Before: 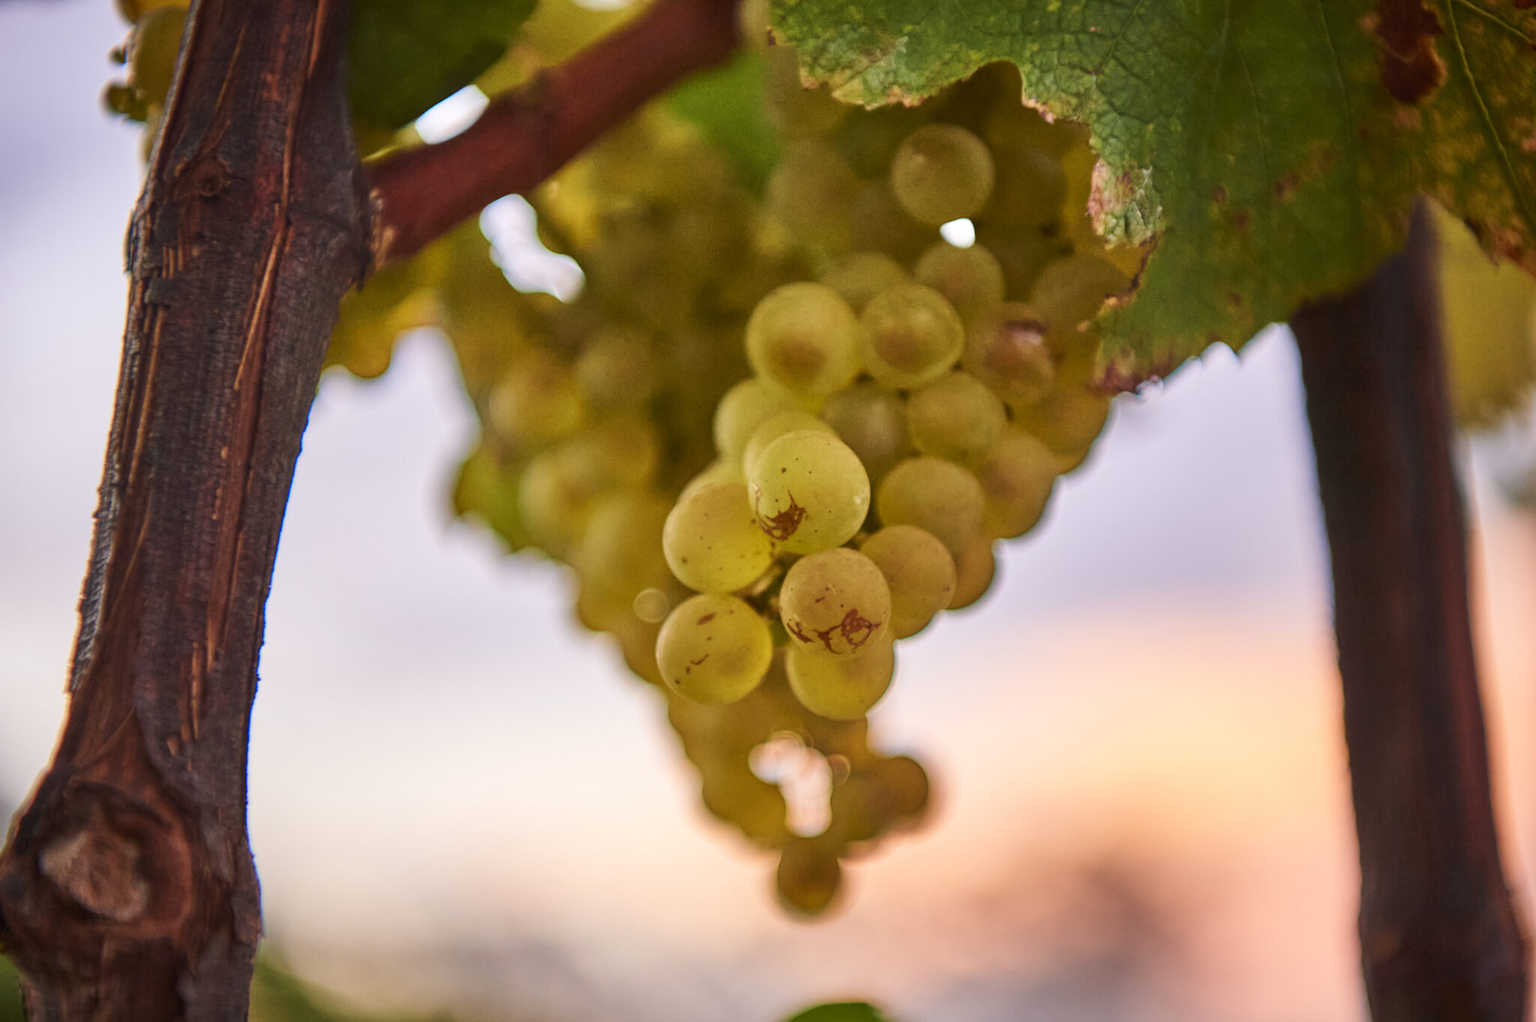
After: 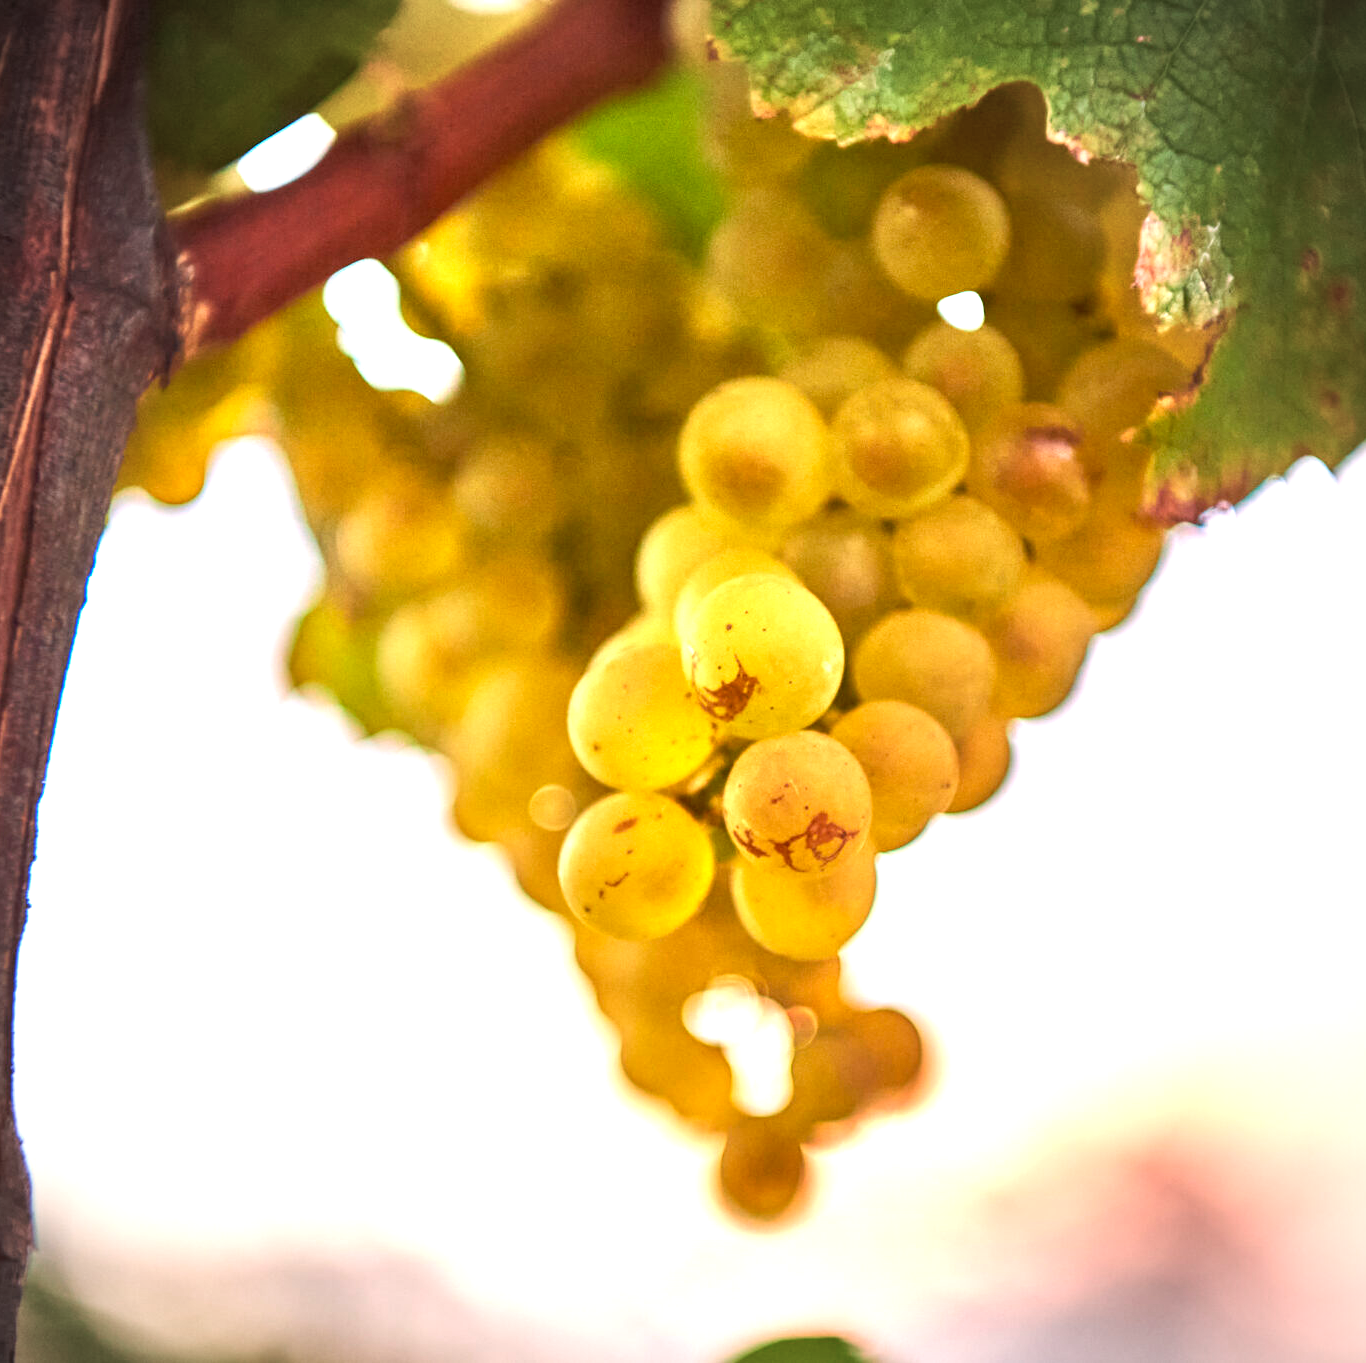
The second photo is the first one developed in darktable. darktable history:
exposure: black level correction 0, exposure 1.3 EV, compensate highlight preservation false
vignetting: fall-off radius 60.92%
crop and rotate: left 15.446%, right 17.836%
